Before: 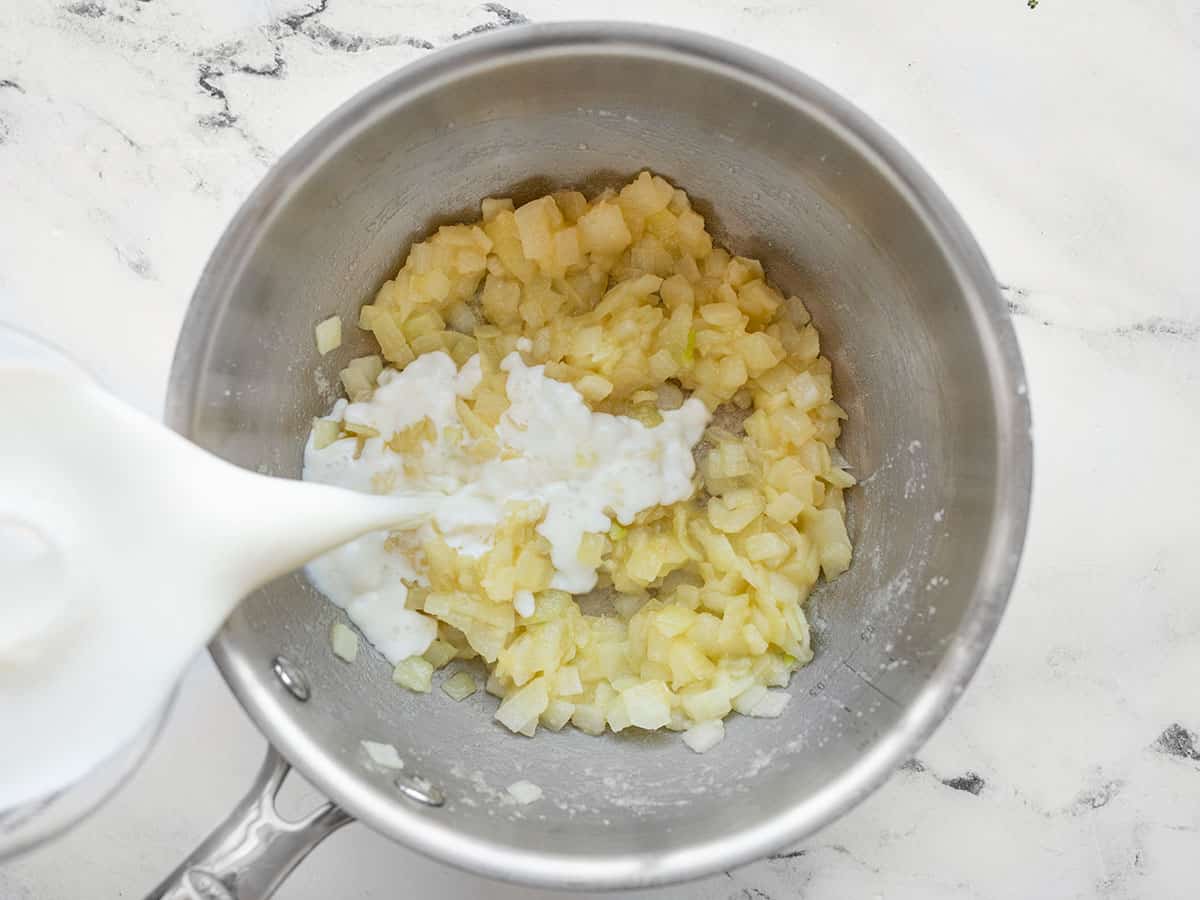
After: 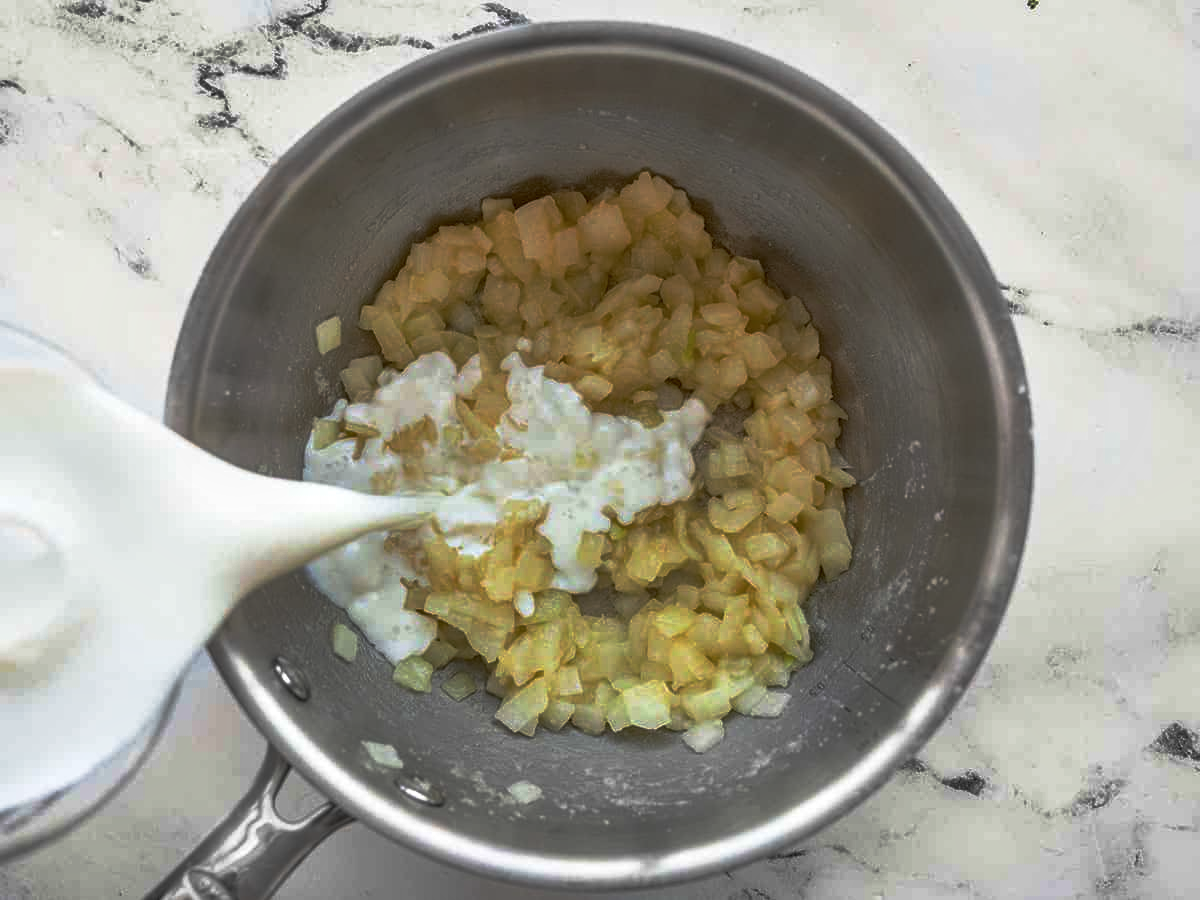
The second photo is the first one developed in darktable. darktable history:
base curve: curves: ch0 [(0, 0) (0.564, 0.291) (0.802, 0.731) (1, 1)], preserve colors none
local contrast: on, module defaults
